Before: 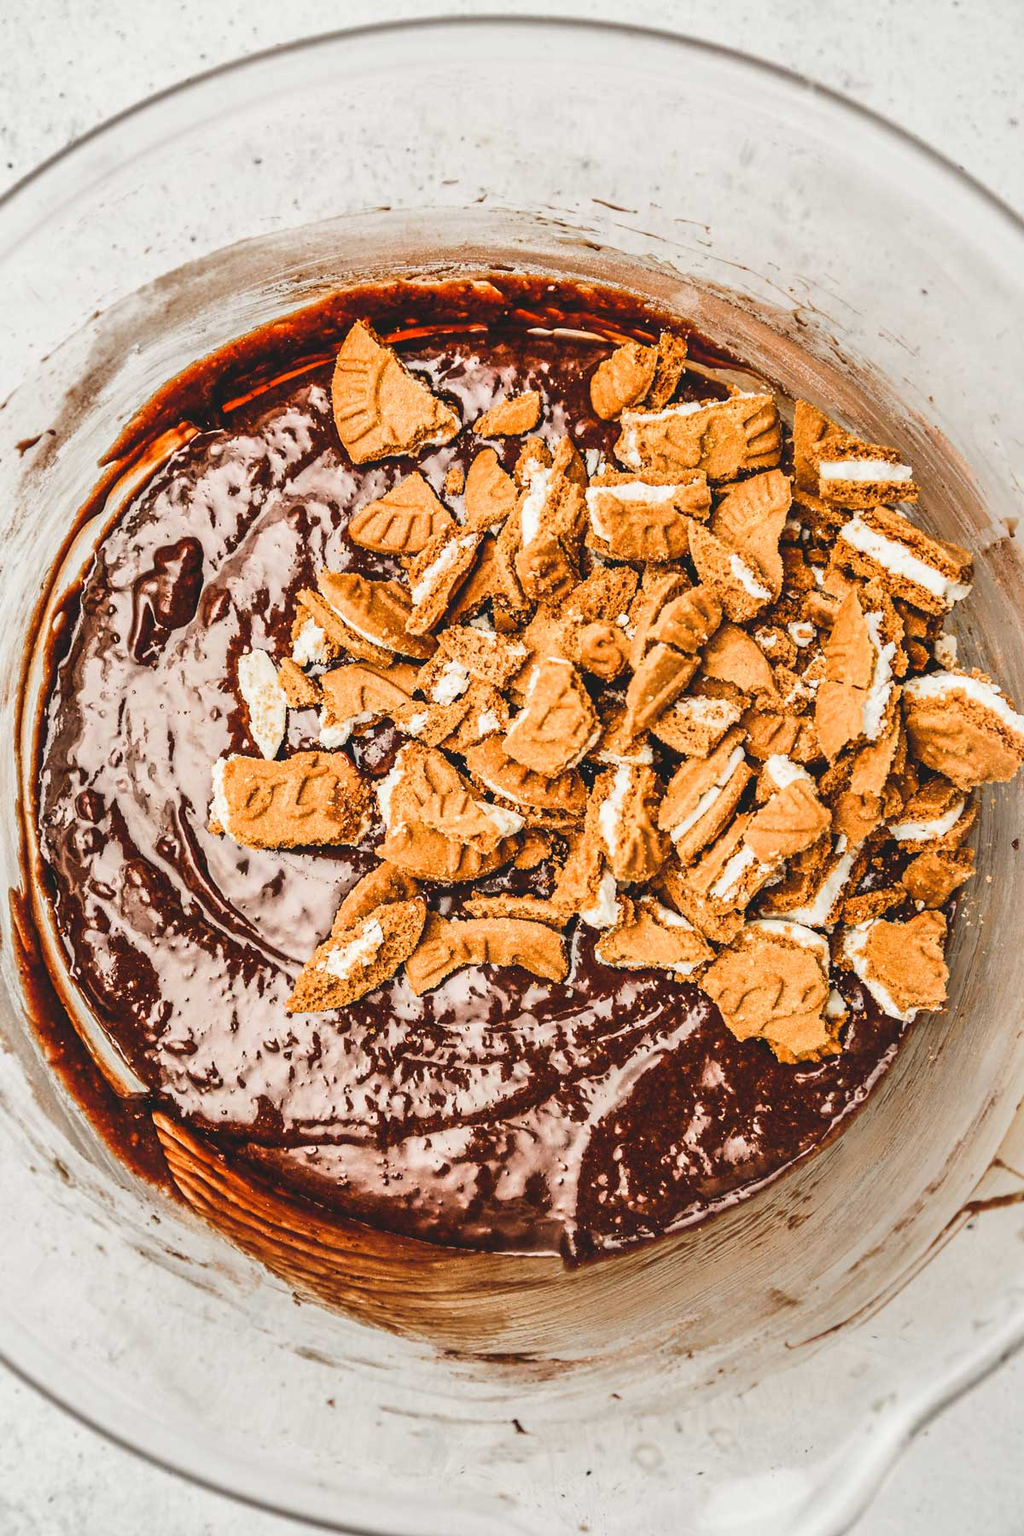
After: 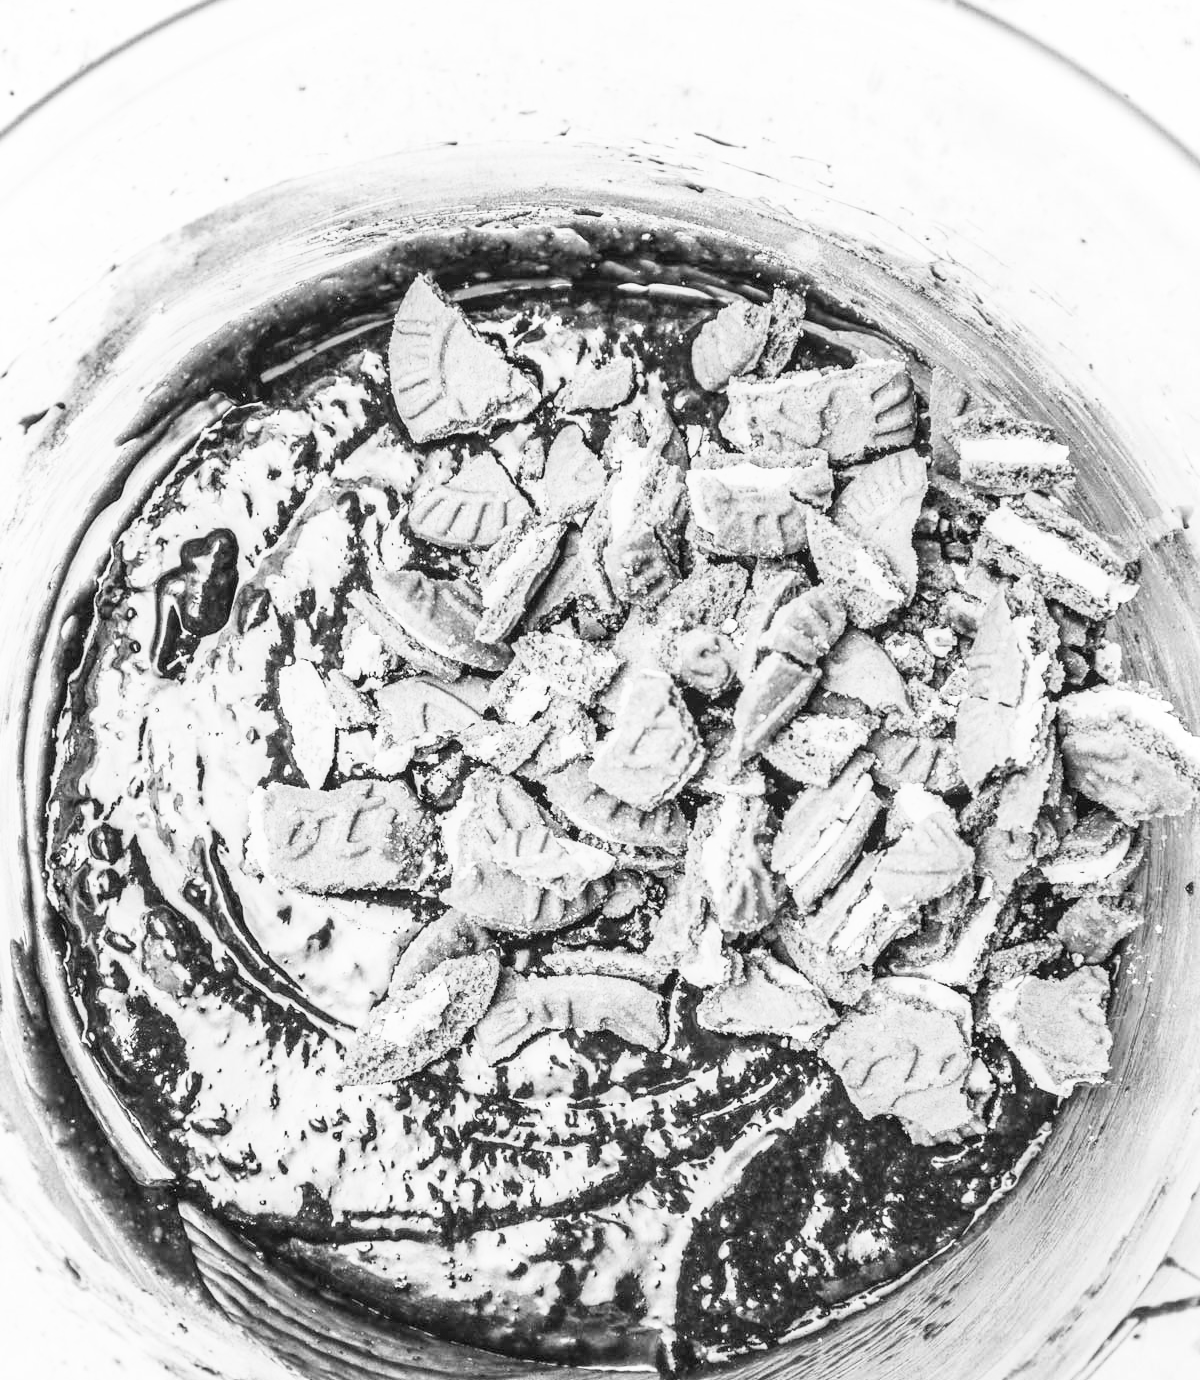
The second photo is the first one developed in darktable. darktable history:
local contrast: on, module defaults
monochrome: a 2.21, b -1.33, size 2.2
crop: top 5.667%, bottom 17.637%
base curve: curves: ch0 [(0, 0) (0.012, 0.01) (0.073, 0.168) (0.31, 0.711) (0.645, 0.957) (1, 1)], preserve colors none
